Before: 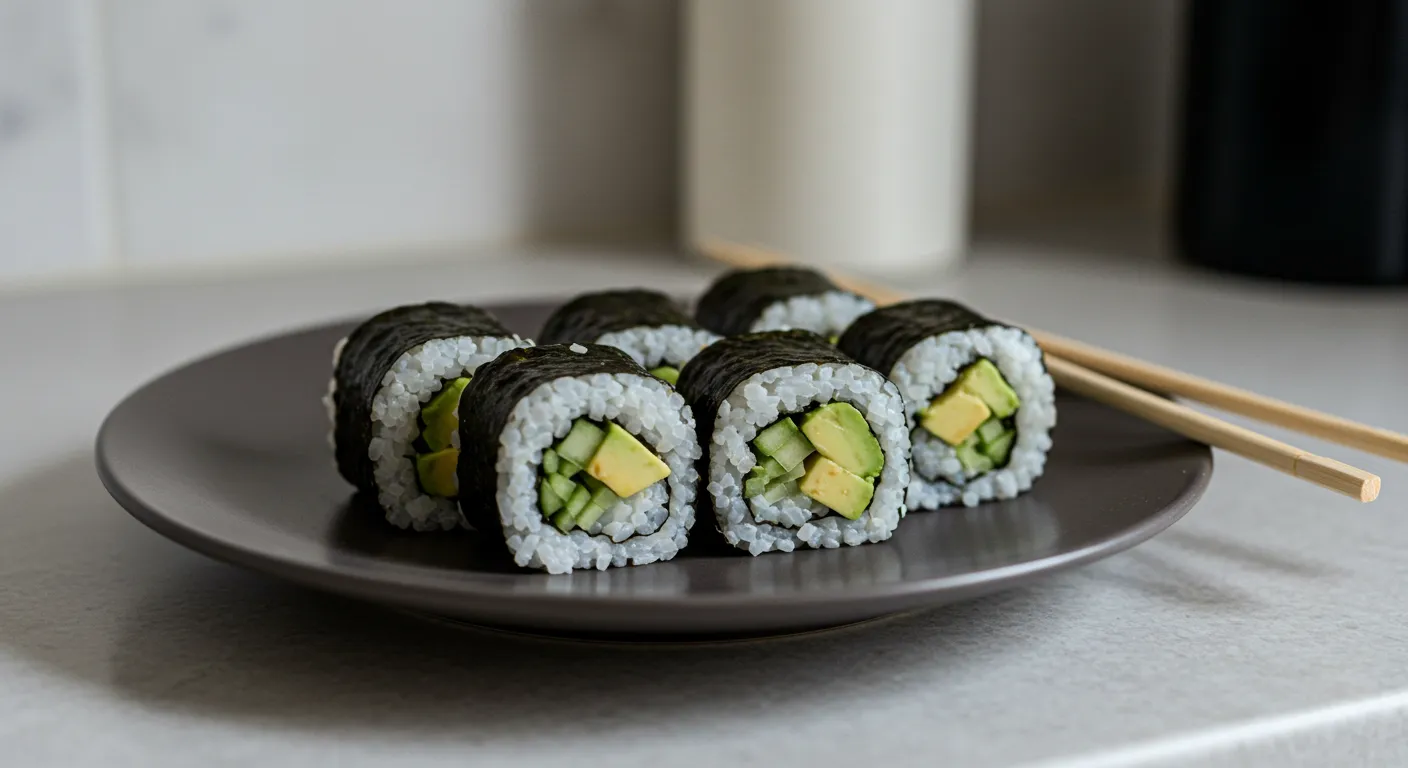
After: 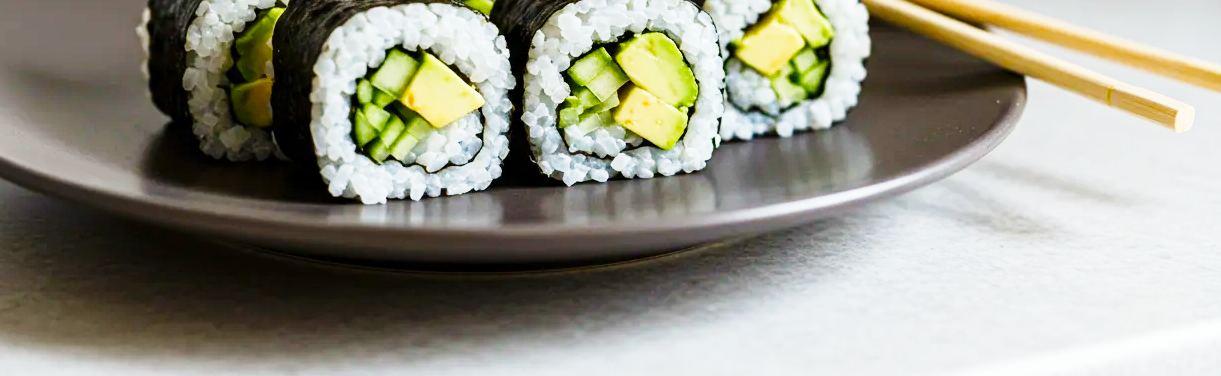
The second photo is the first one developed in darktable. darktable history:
crop and rotate: left 13.244%, top 48.186%, bottom 2.821%
base curve: curves: ch0 [(0, 0) (0.018, 0.026) (0.143, 0.37) (0.33, 0.731) (0.458, 0.853) (0.735, 0.965) (0.905, 0.986) (1, 1)], preserve colors none
color balance rgb: perceptual saturation grading › global saturation 27.495%, perceptual saturation grading › highlights -28.492%, perceptual saturation grading › mid-tones 15.686%, perceptual saturation grading › shadows 33.686%
